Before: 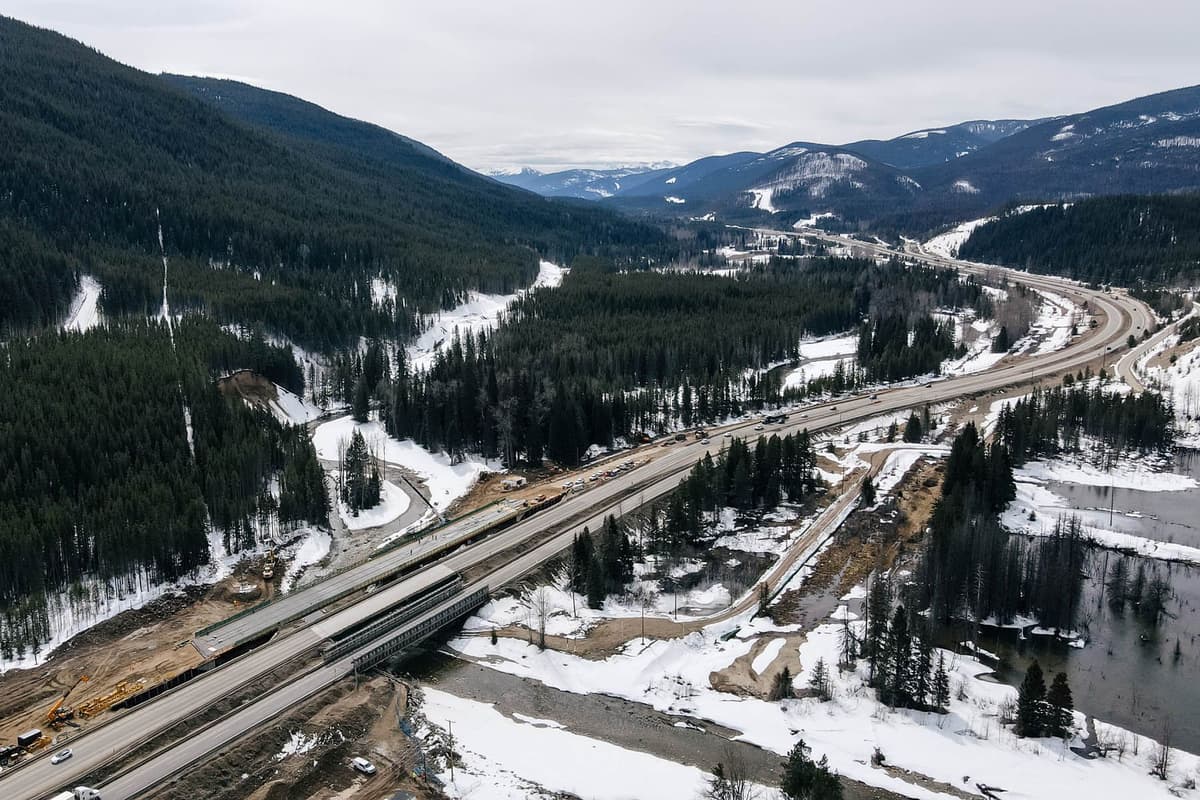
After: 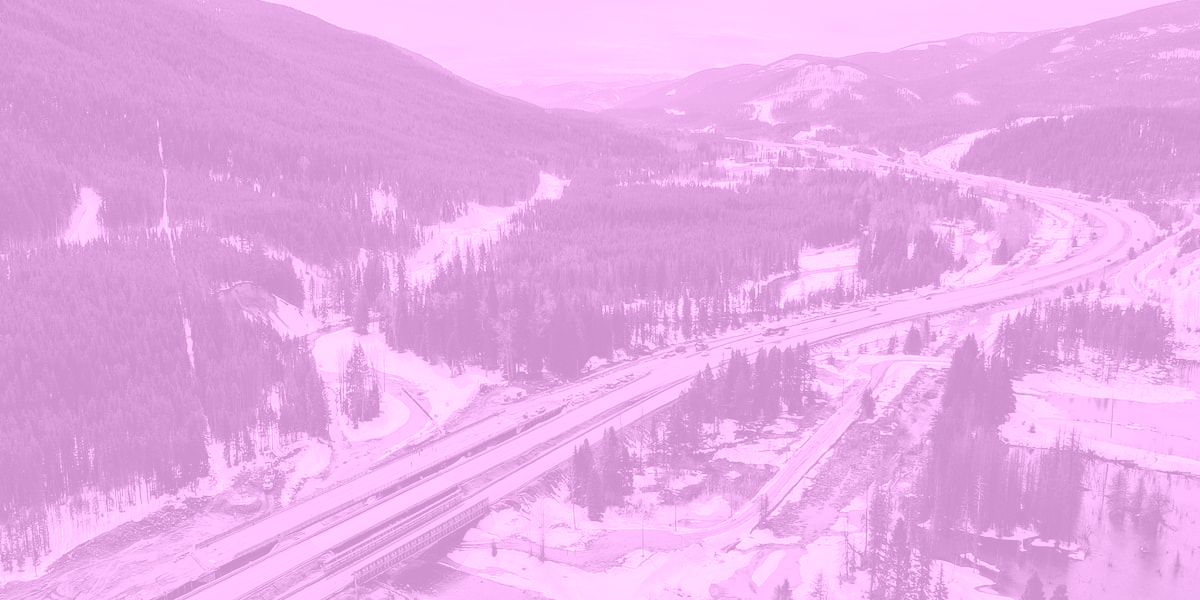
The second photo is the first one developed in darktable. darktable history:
crop: top 11.038%, bottom 13.962%
shadows and highlights: shadows -19.91, highlights -73.15
color balance rgb: perceptual saturation grading › global saturation 30%
colorize: hue 331.2°, saturation 69%, source mix 30.28%, lightness 69.02%, version 1
